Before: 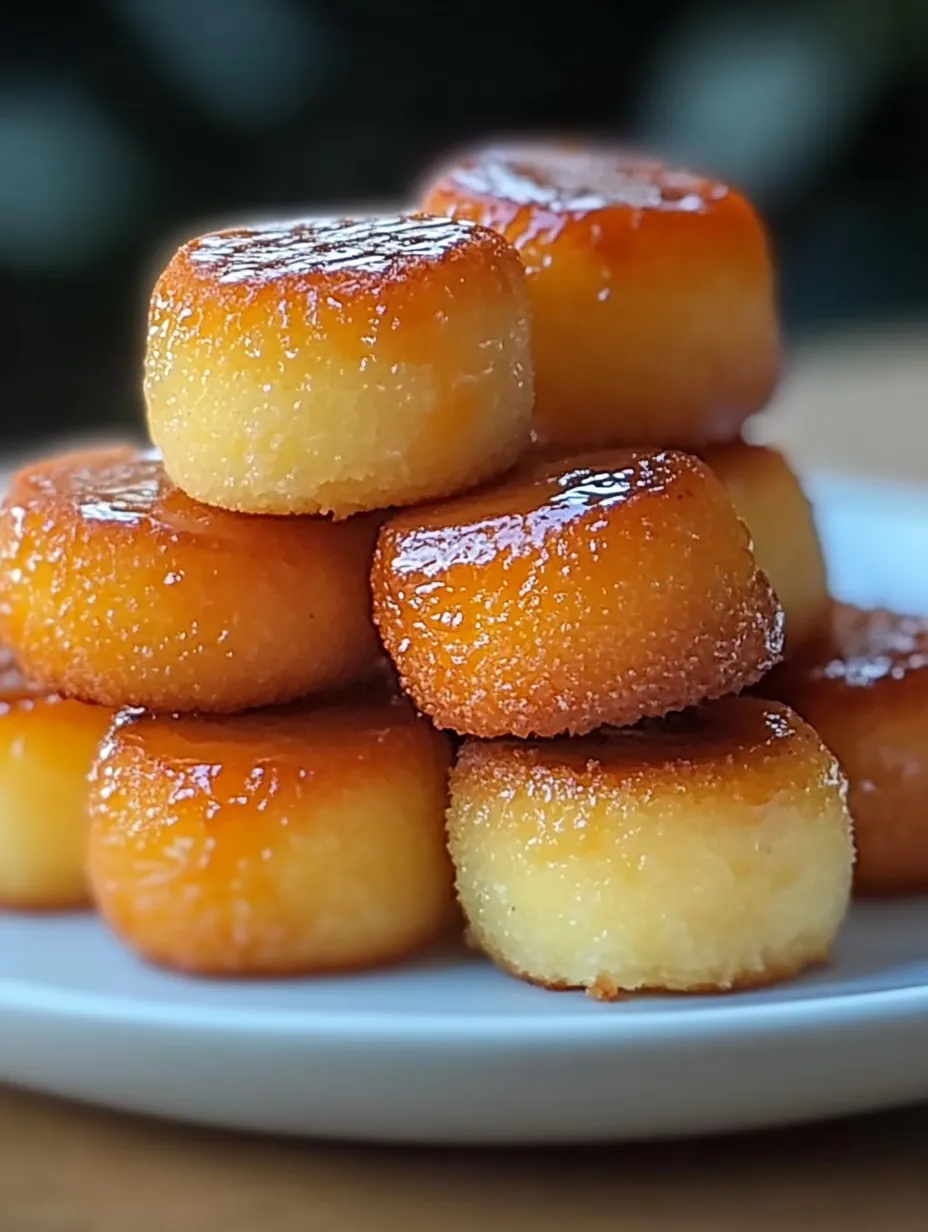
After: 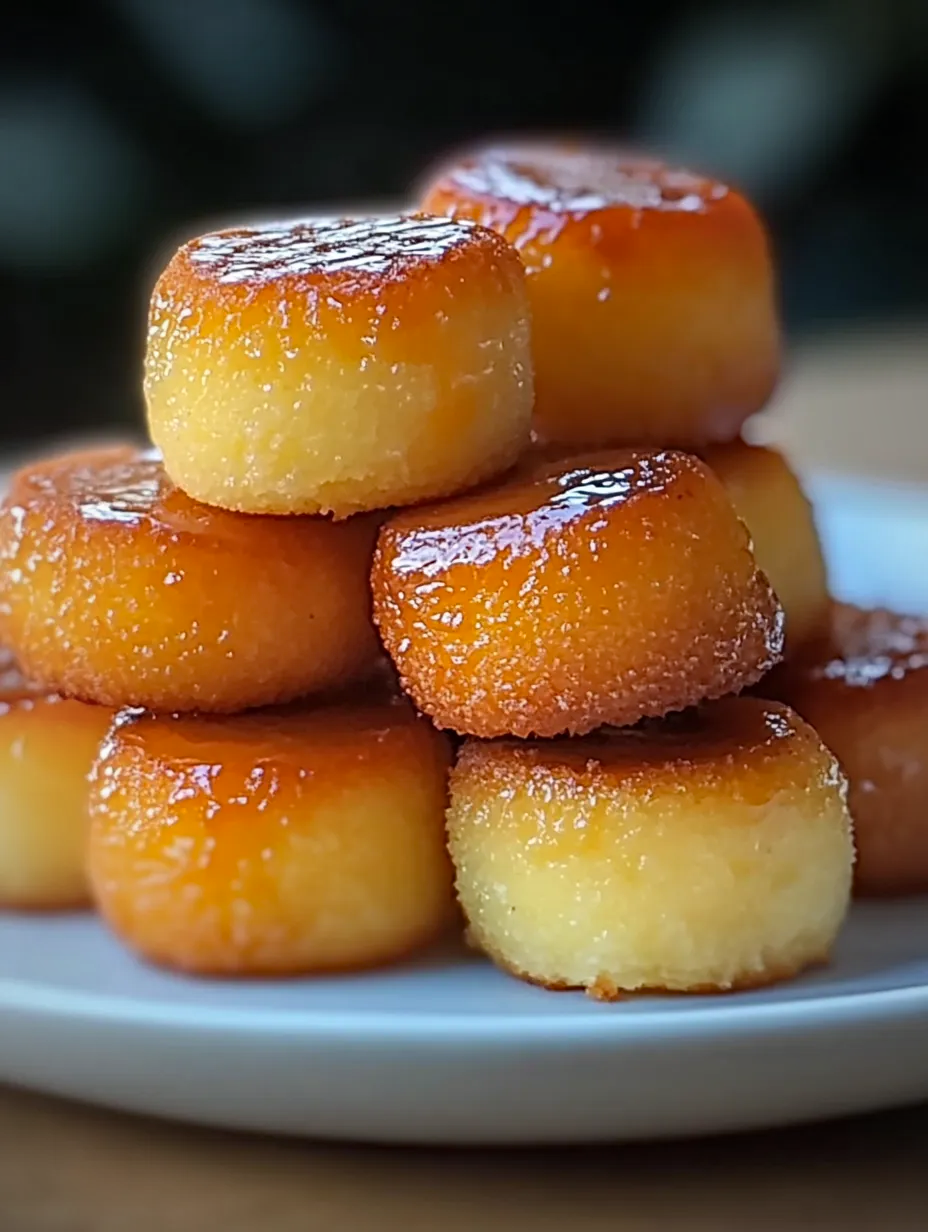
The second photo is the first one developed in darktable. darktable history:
haze removal: adaptive false
vignetting: fall-off start 72.34%, fall-off radius 108.53%, width/height ratio 0.736, unbound false
